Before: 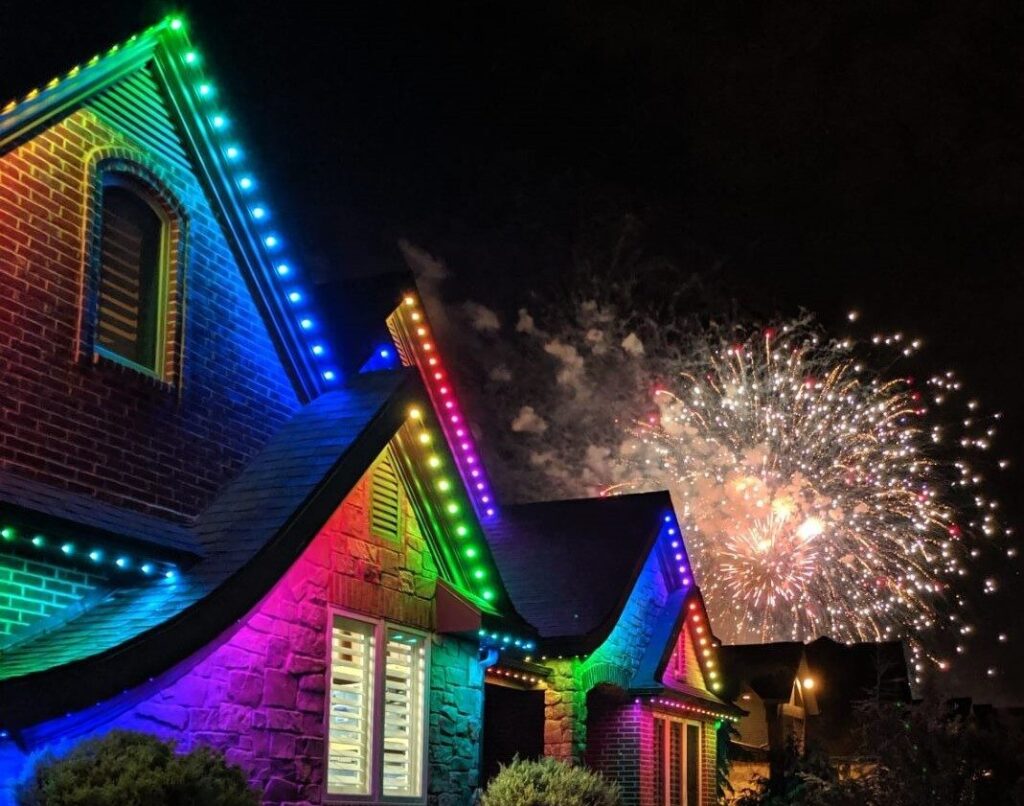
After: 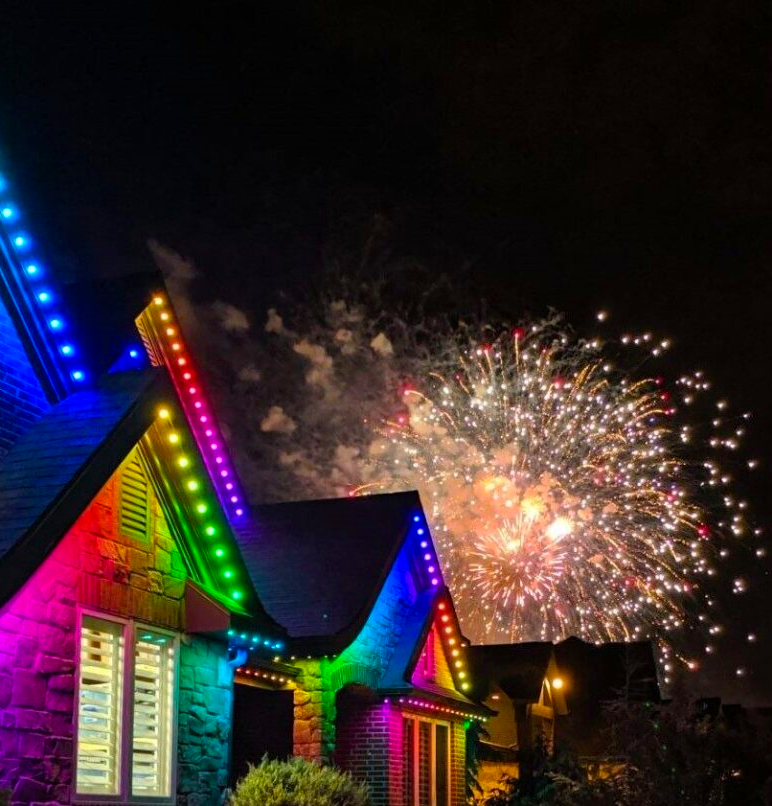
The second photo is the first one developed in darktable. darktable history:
crop and rotate: left 24.512%
color balance rgb: linear chroma grading › global chroma 8.861%, perceptual saturation grading › global saturation 25.565%, global vibrance 9.643%
